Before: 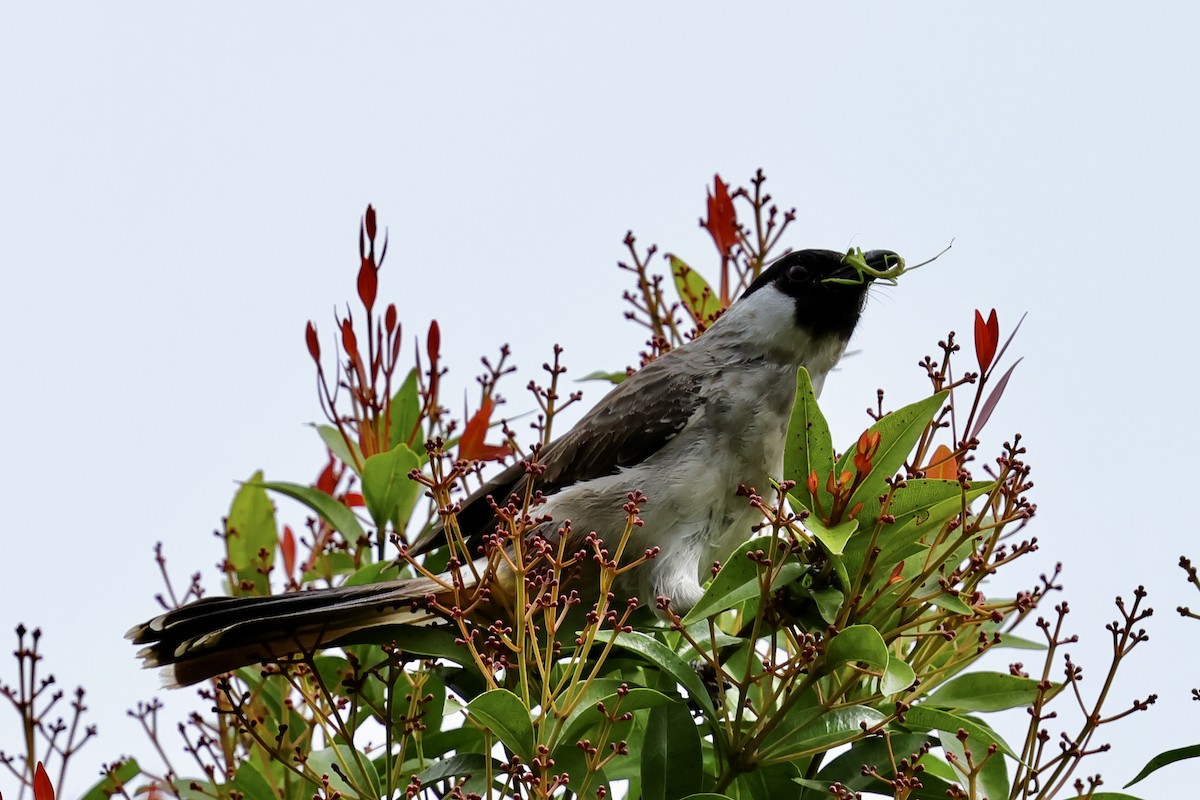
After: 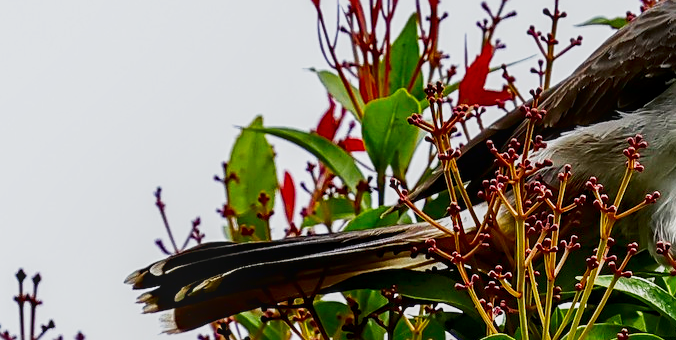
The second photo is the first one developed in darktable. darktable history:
base curve: curves: ch0 [(0, 0) (0.088, 0.125) (0.176, 0.251) (0.354, 0.501) (0.613, 0.749) (1, 0.877)], preserve colors none
crop: top 44.483%, right 43.593%, bottom 12.892%
local contrast: on, module defaults
contrast brightness saturation: brightness -0.25, saturation 0.2
sharpen: on, module defaults
